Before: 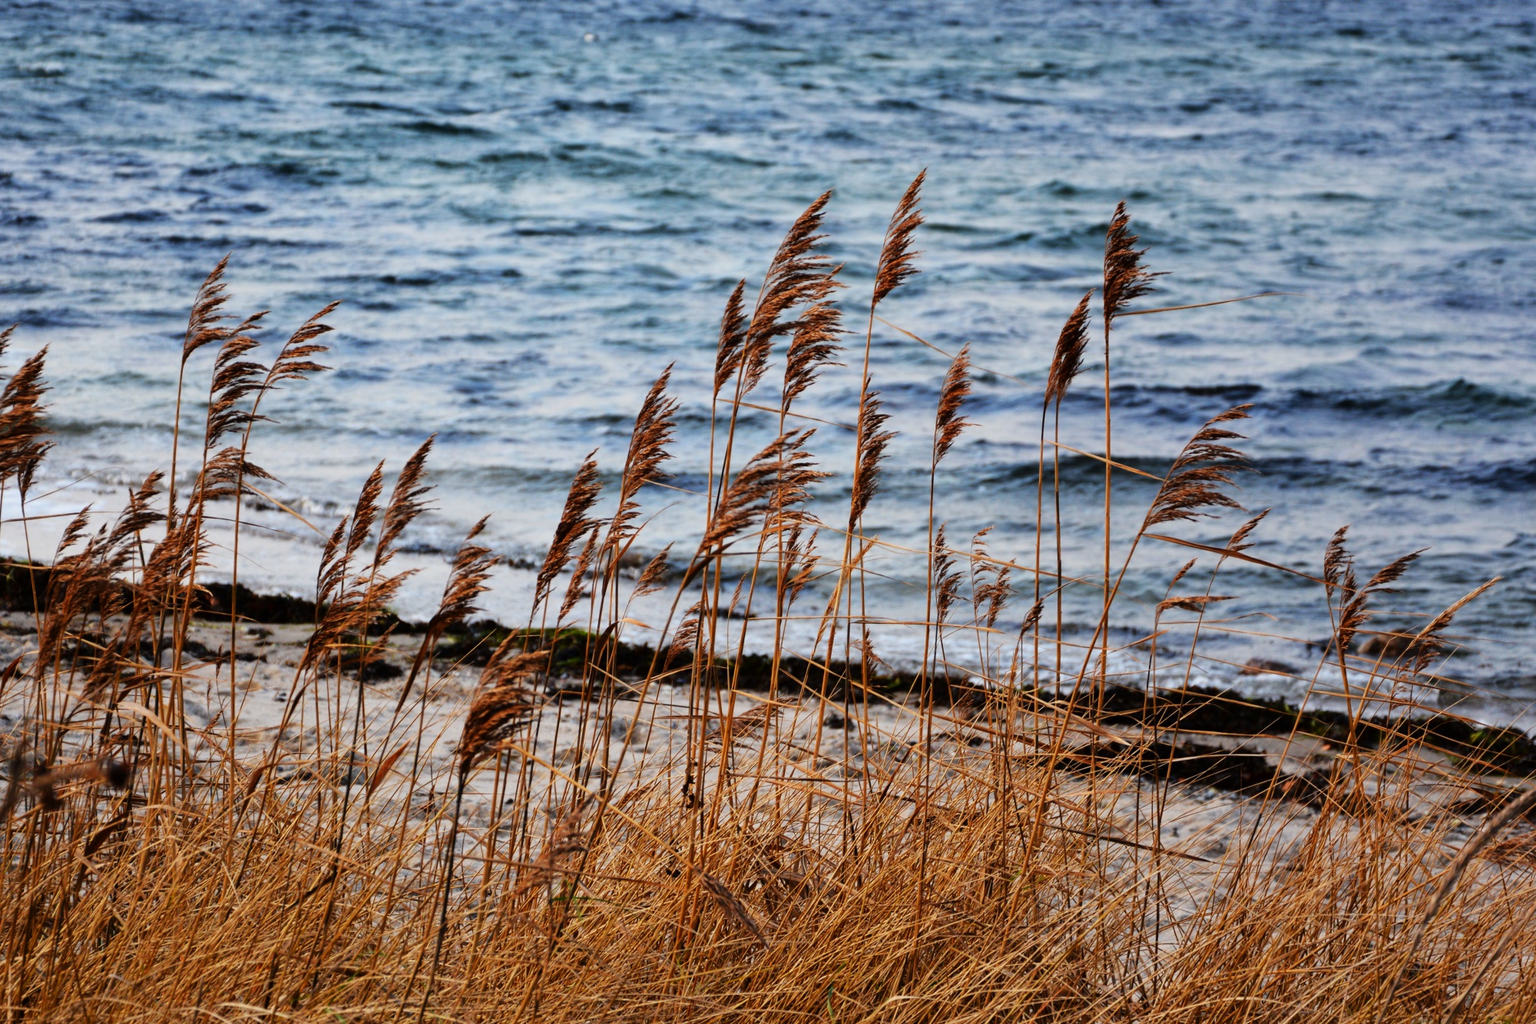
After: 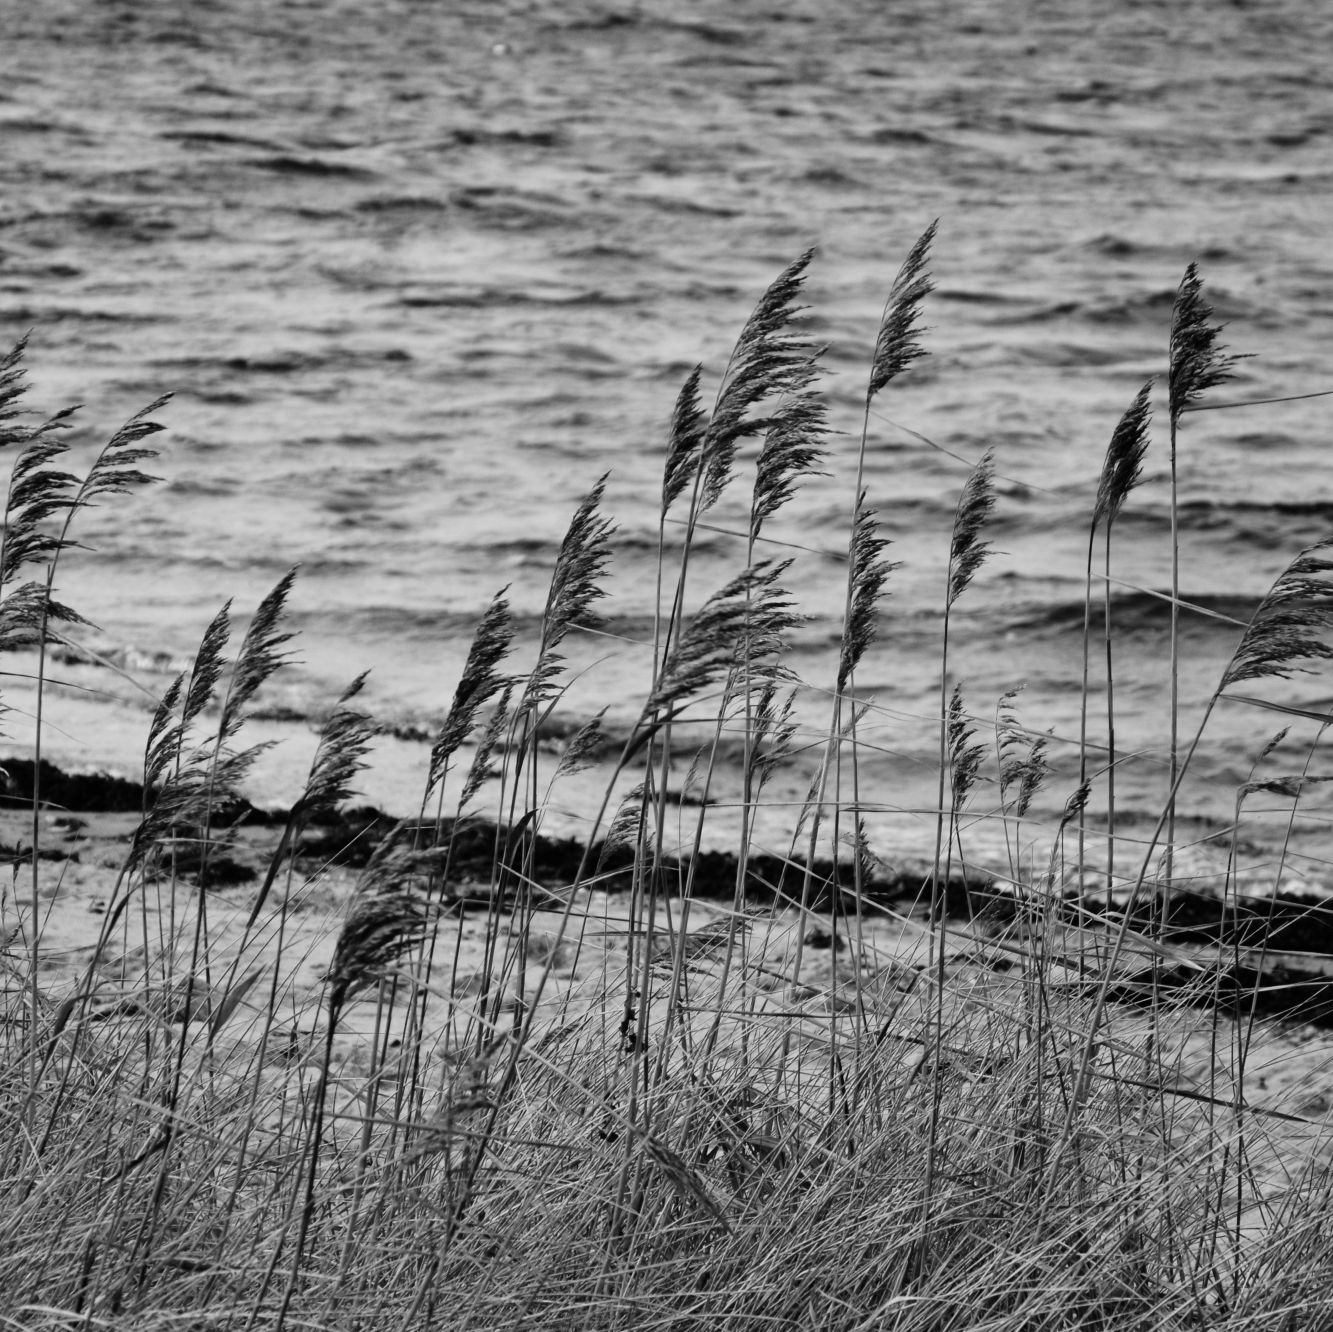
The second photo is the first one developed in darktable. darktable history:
crop and rotate: left 13.409%, right 19.924%
monochrome: a 32, b 64, size 2.3
